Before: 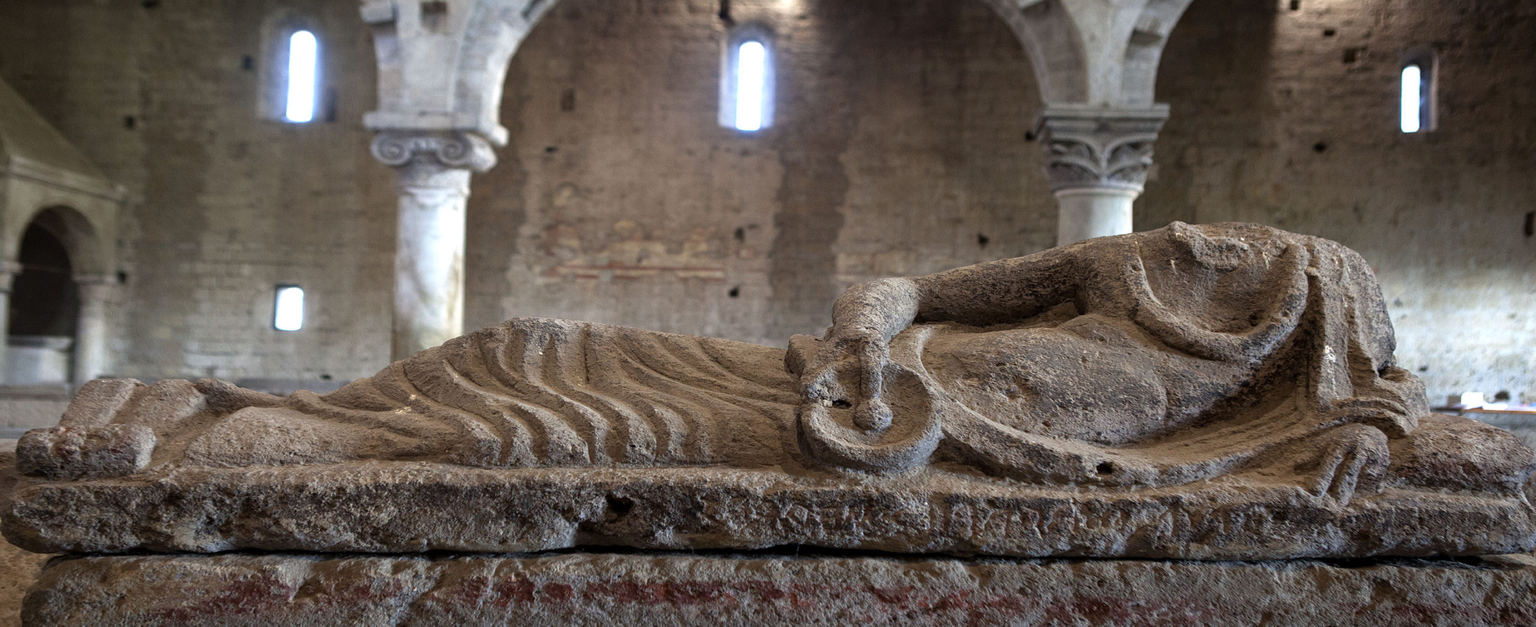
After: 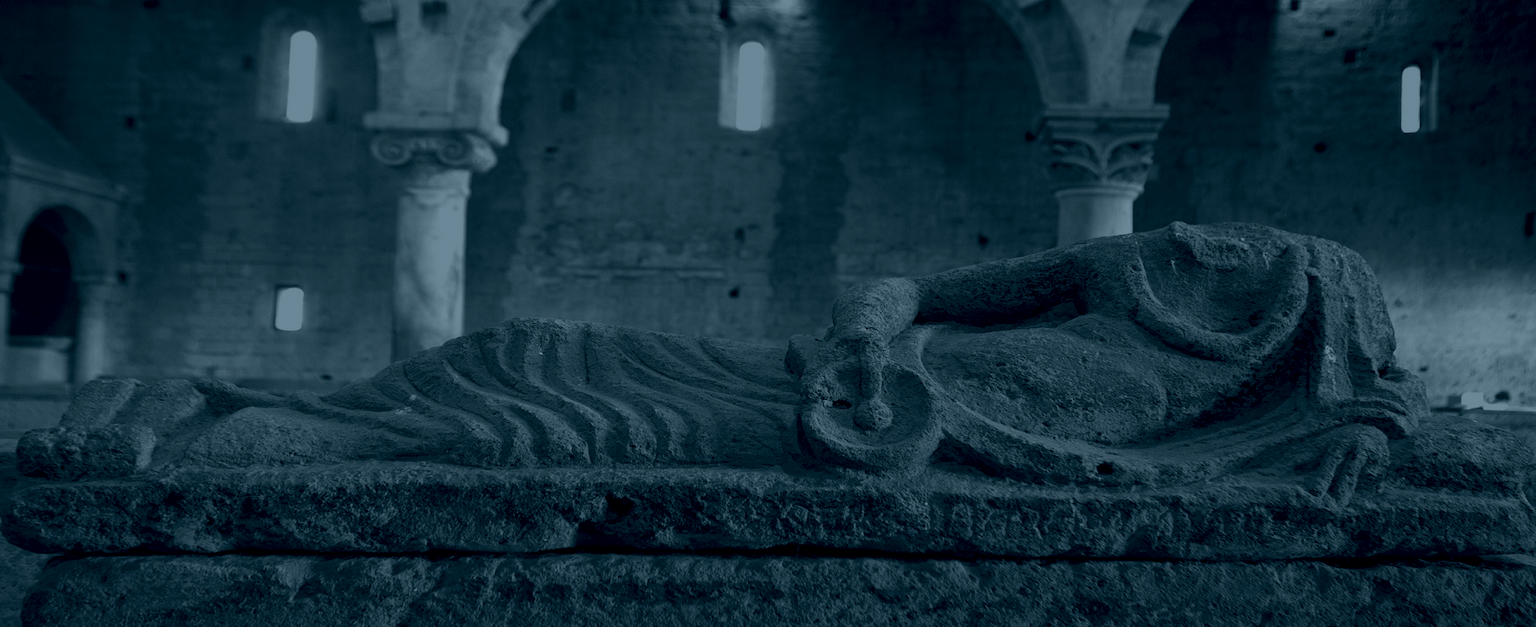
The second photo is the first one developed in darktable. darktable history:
colorize: hue 194.4°, saturation 29%, source mix 61.75%, lightness 3.98%, version 1
contrast brightness saturation: saturation -0.04
